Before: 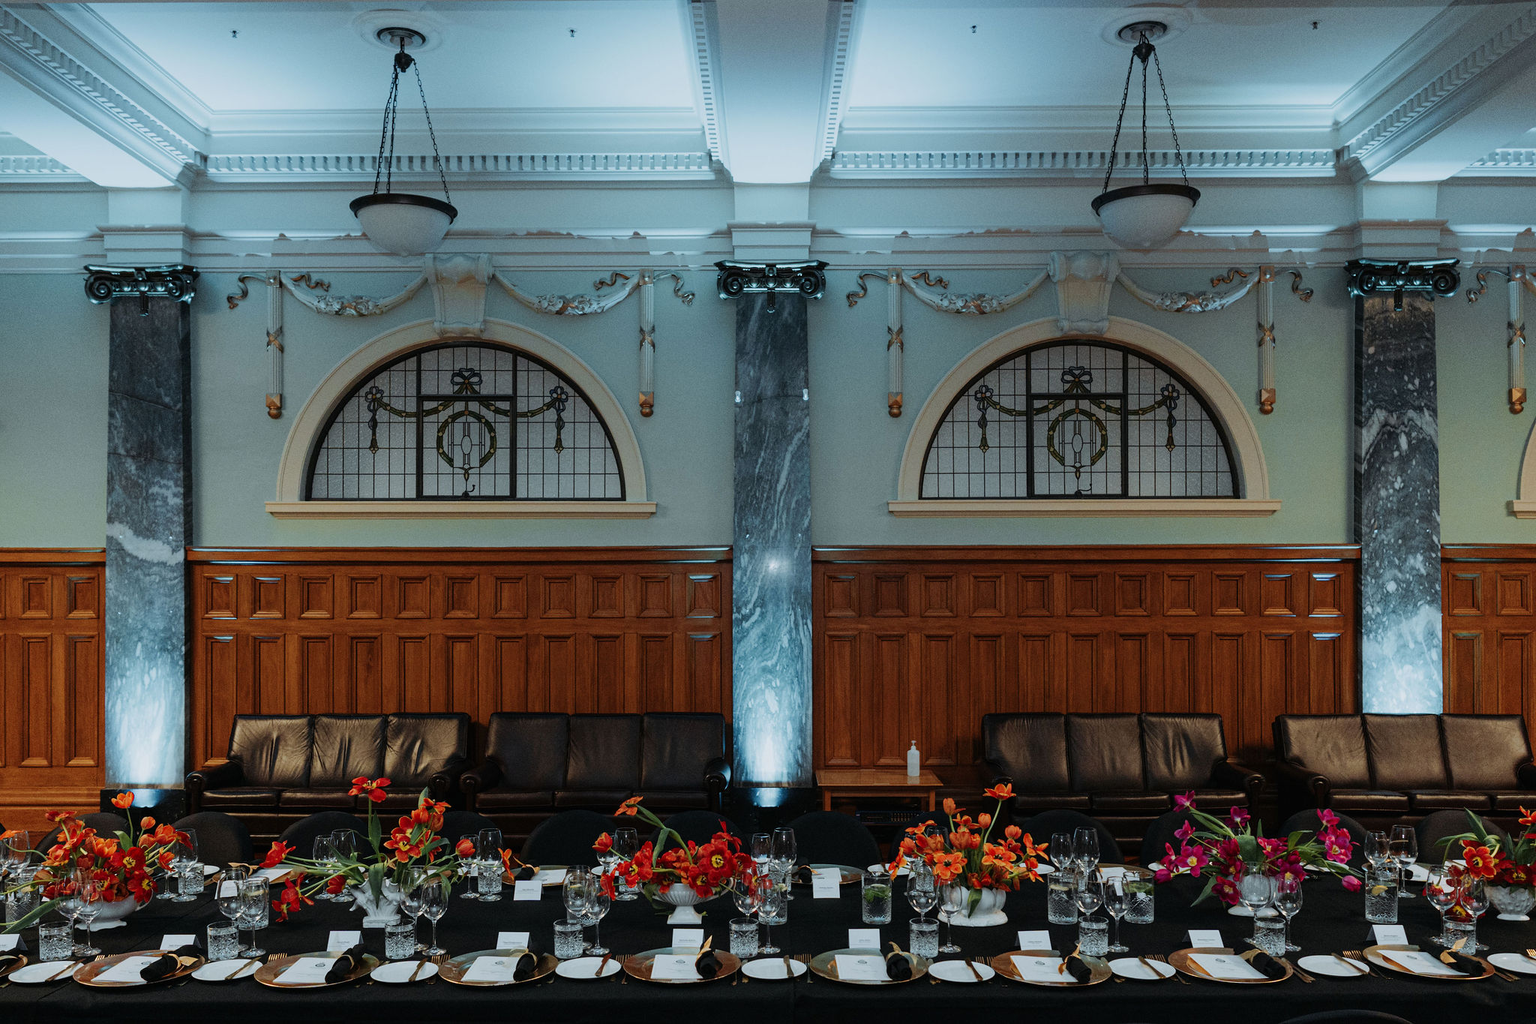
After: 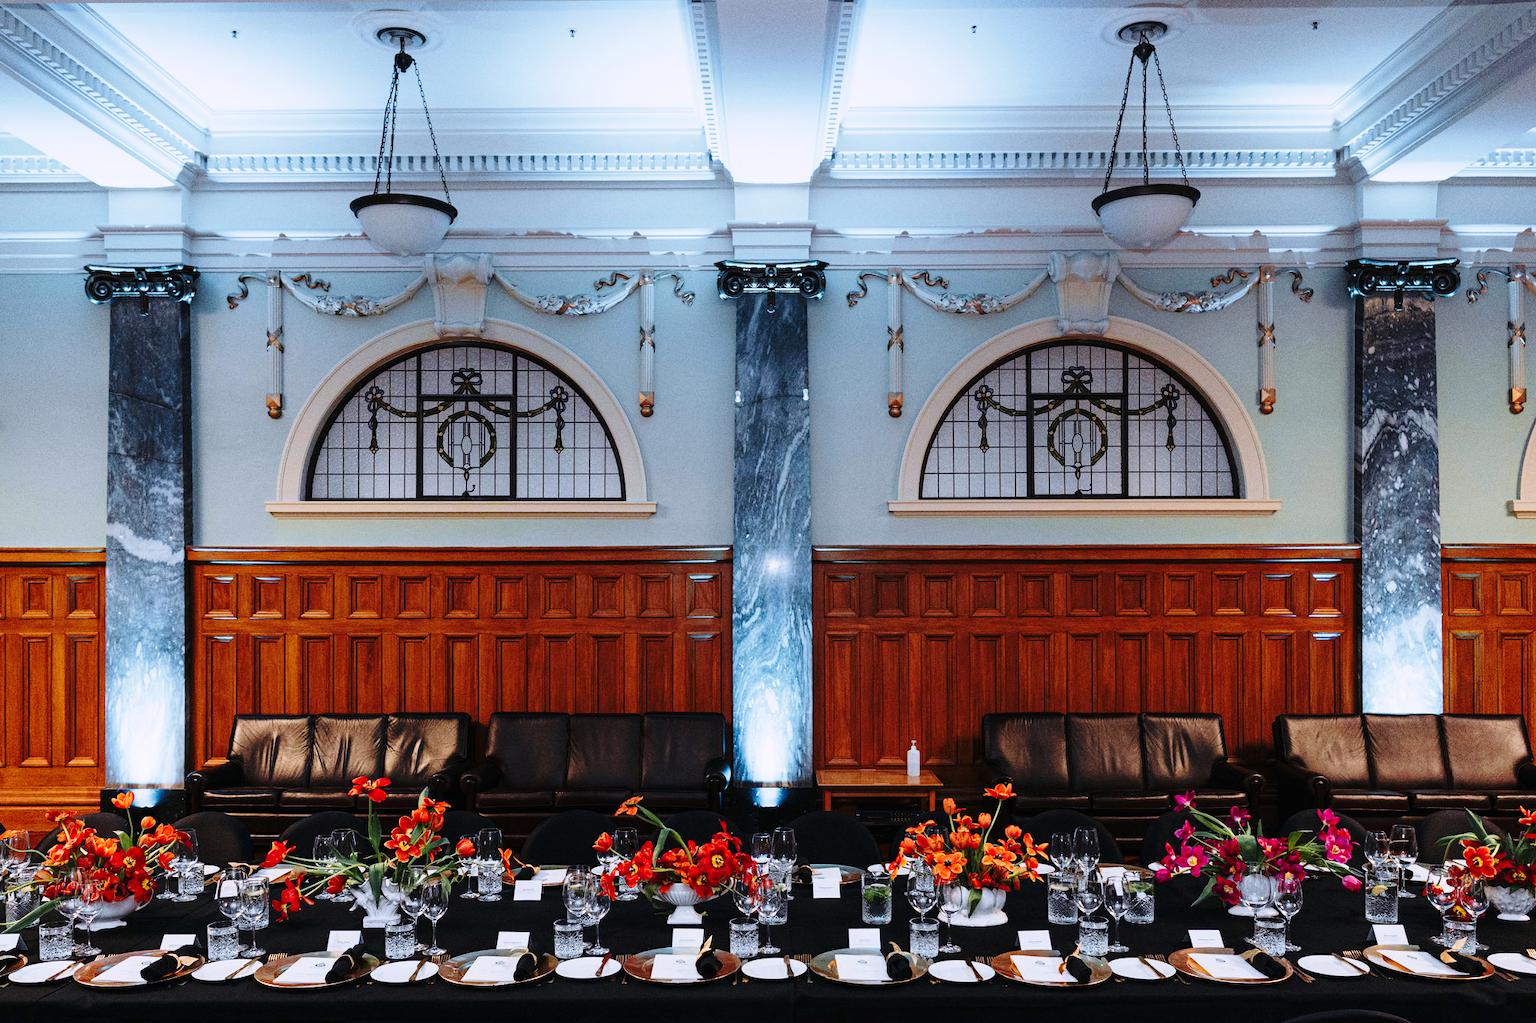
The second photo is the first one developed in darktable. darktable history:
white balance: red 1.066, blue 1.119
base curve: curves: ch0 [(0, 0) (0.028, 0.03) (0.121, 0.232) (0.46, 0.748) (0.859, 0.968) (1, 1)], preserve colors none
